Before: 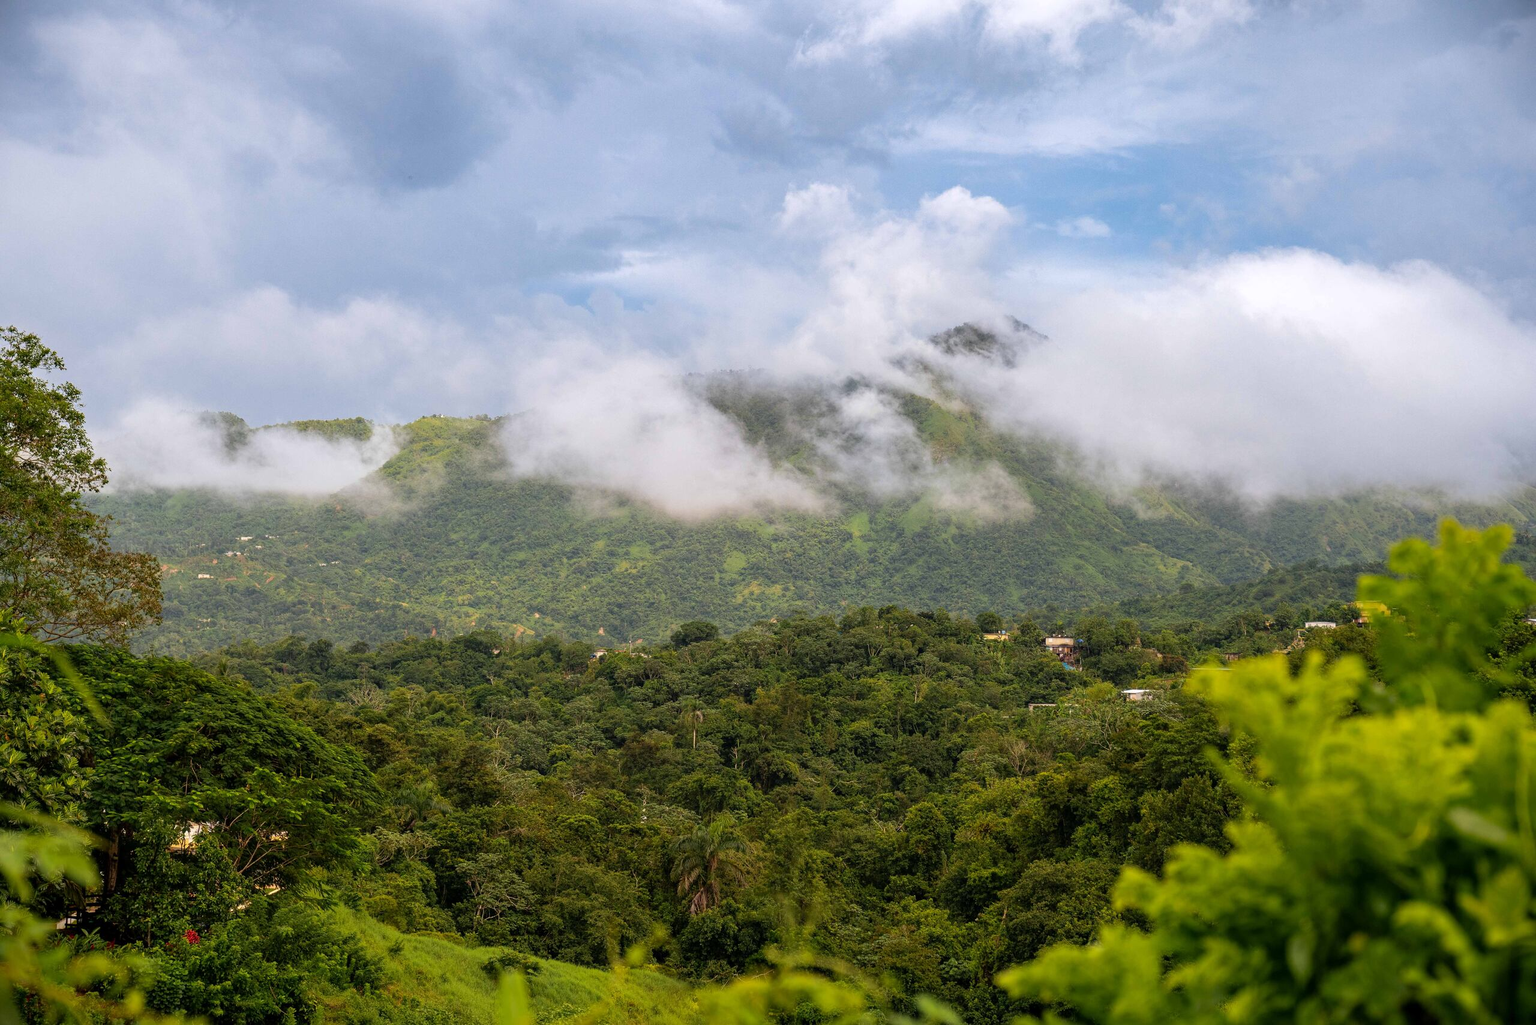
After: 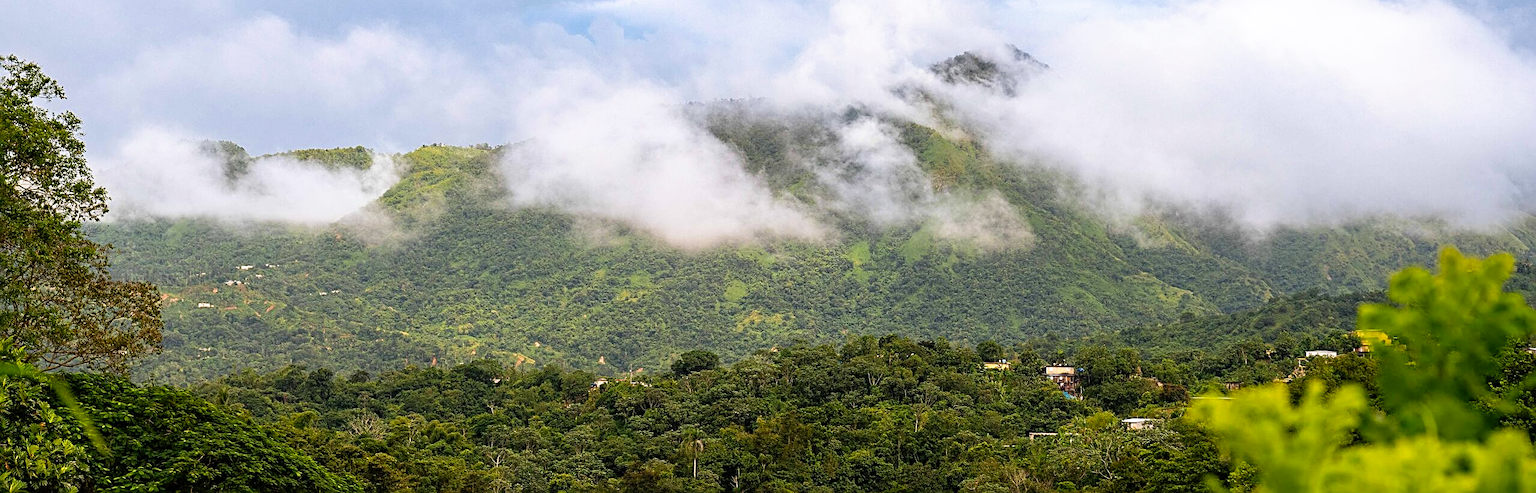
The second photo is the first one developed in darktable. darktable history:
tone curve: curves: ch0 [(0, 0) (0.003, 0.001) (0.011, 0.005) (0.025, 0.011) (0.044, 0.02) (0.069, 0.031) (0.1, 0.045) (0.136, 0.077) (0.177, 0.124) (0.224, 0.181) (0.277, 0.245) (0.335, 0.316) (0.399, 0.393) (0.468, 0.477) (0.543, 0.568) (0.623, 0.666) (0.709, 0.771) (0.801, 0.871) (0.898, 0.965) (1, 1)], preserve colors none
crop and rotate: top 26.527%, bottom 25.239%
sharpen: radius 2.691, amount 0.654
